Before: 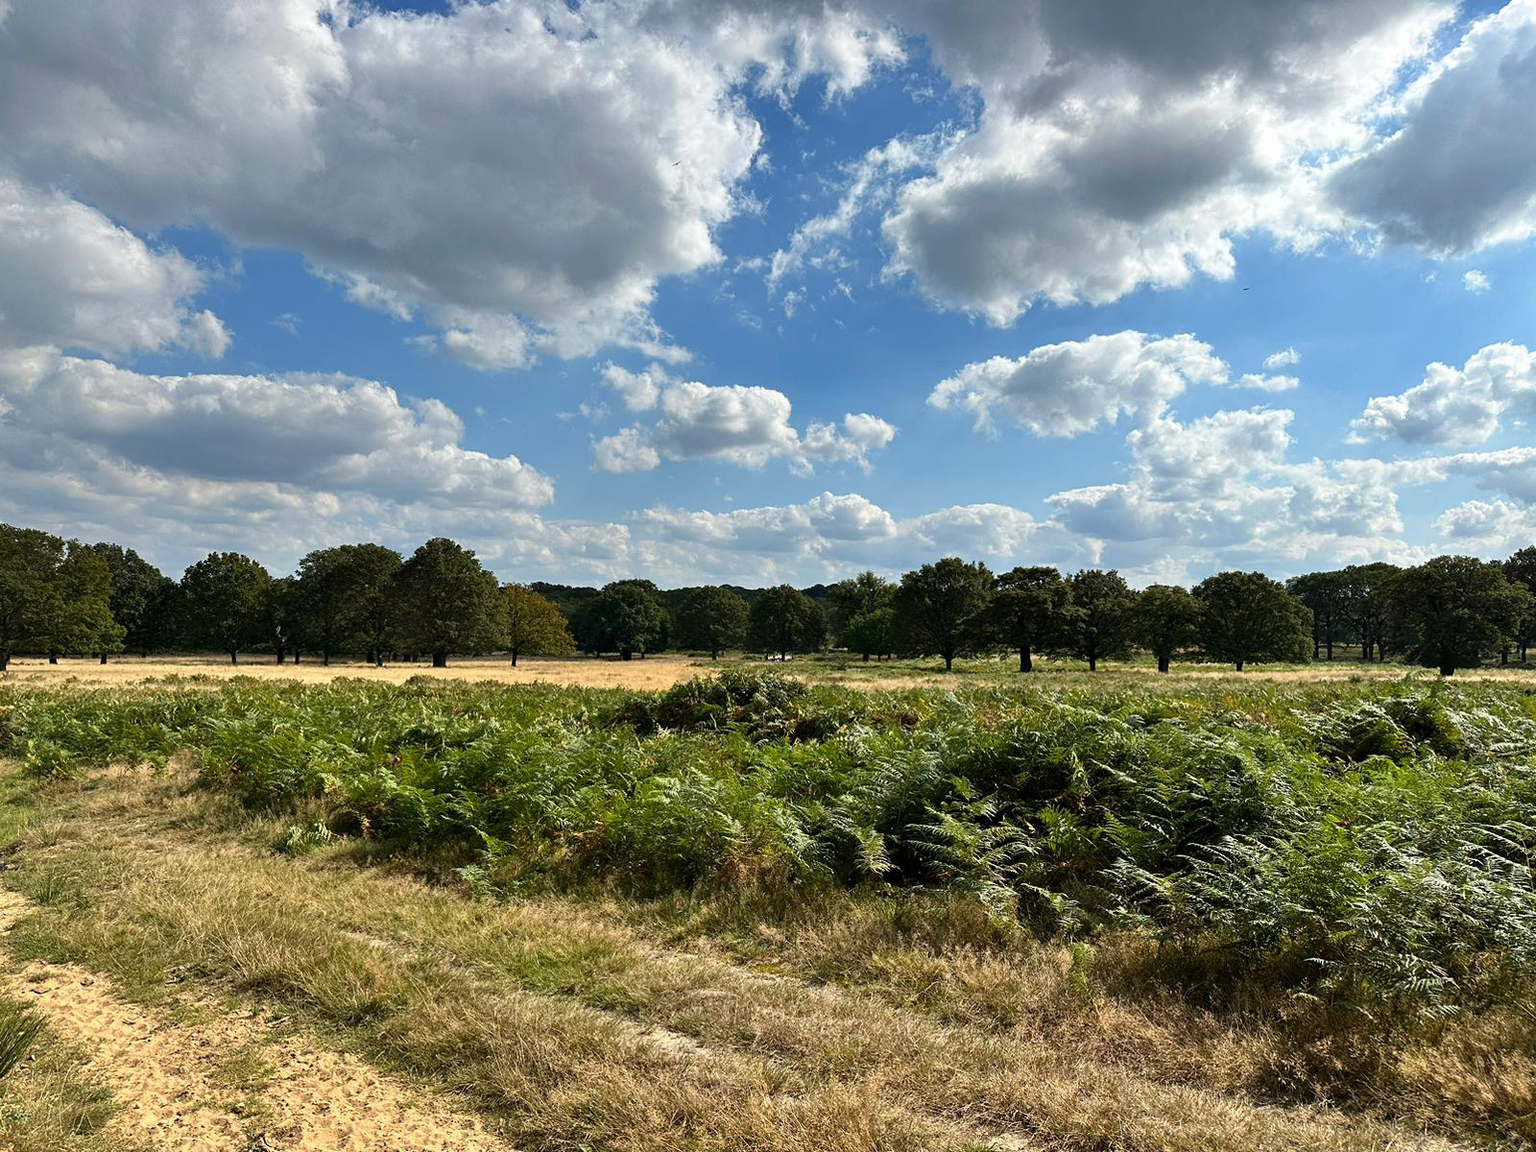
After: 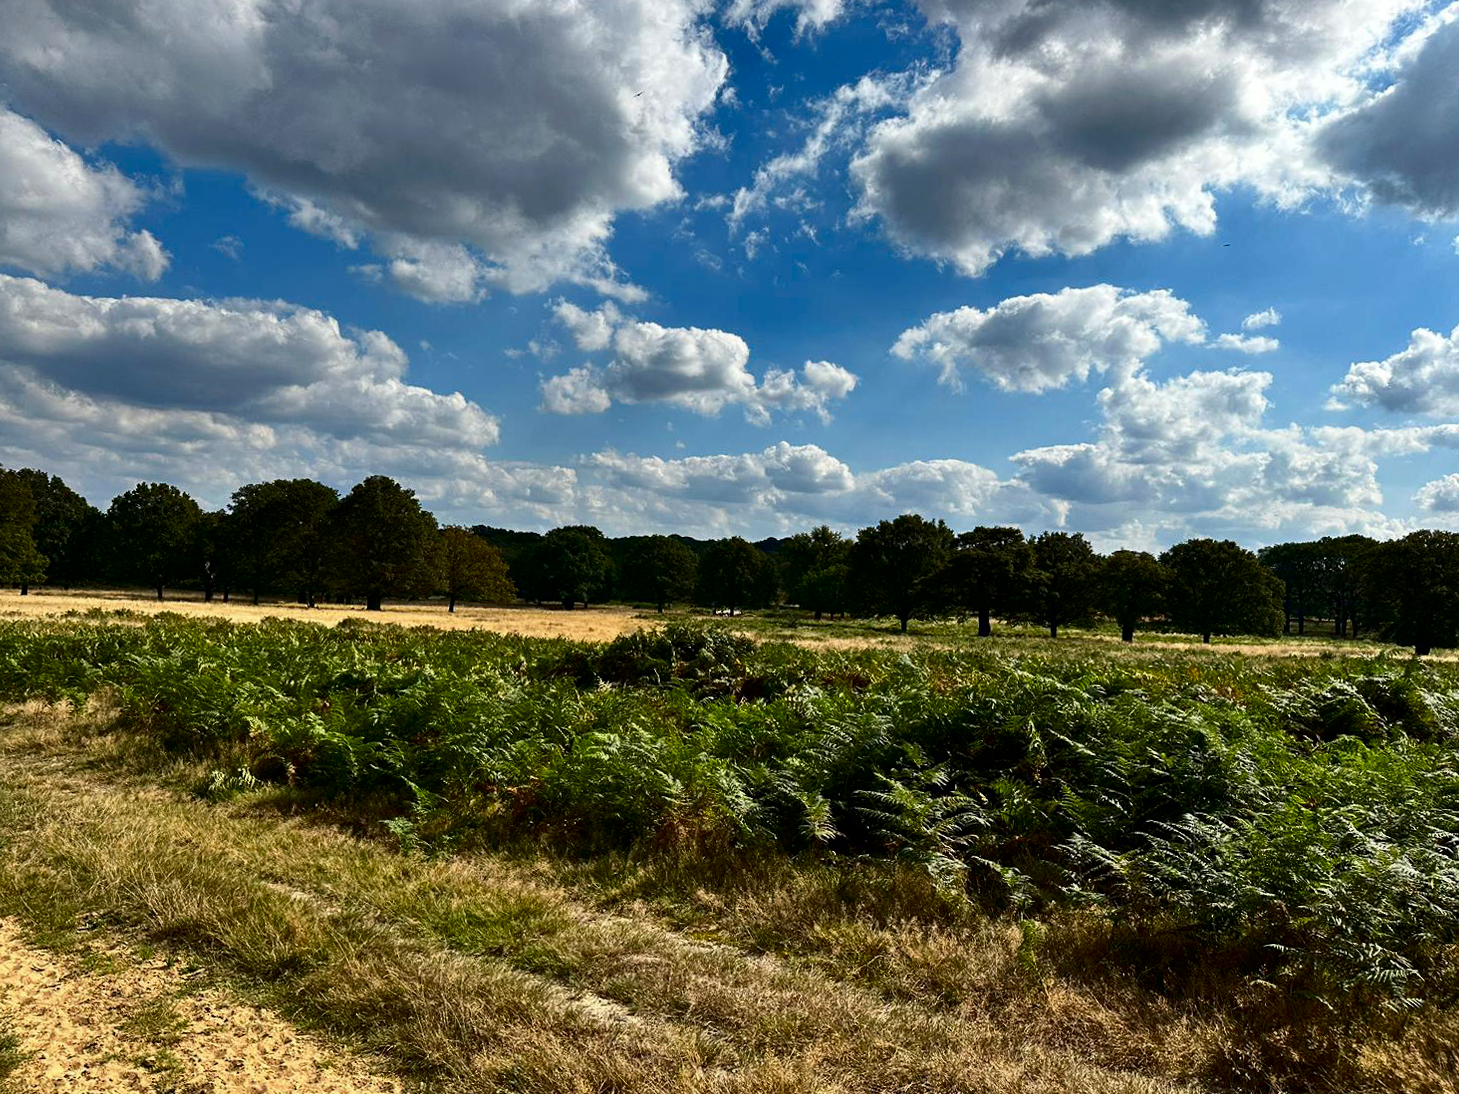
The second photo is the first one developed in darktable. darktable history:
contrast brightness saturation: contrast 0.13, brightness -0.24, saturation 0.14
crop and rotate: angle -1.96°, left 3.097%, top 4.154%, right 1.586%, bottom 0.529%
